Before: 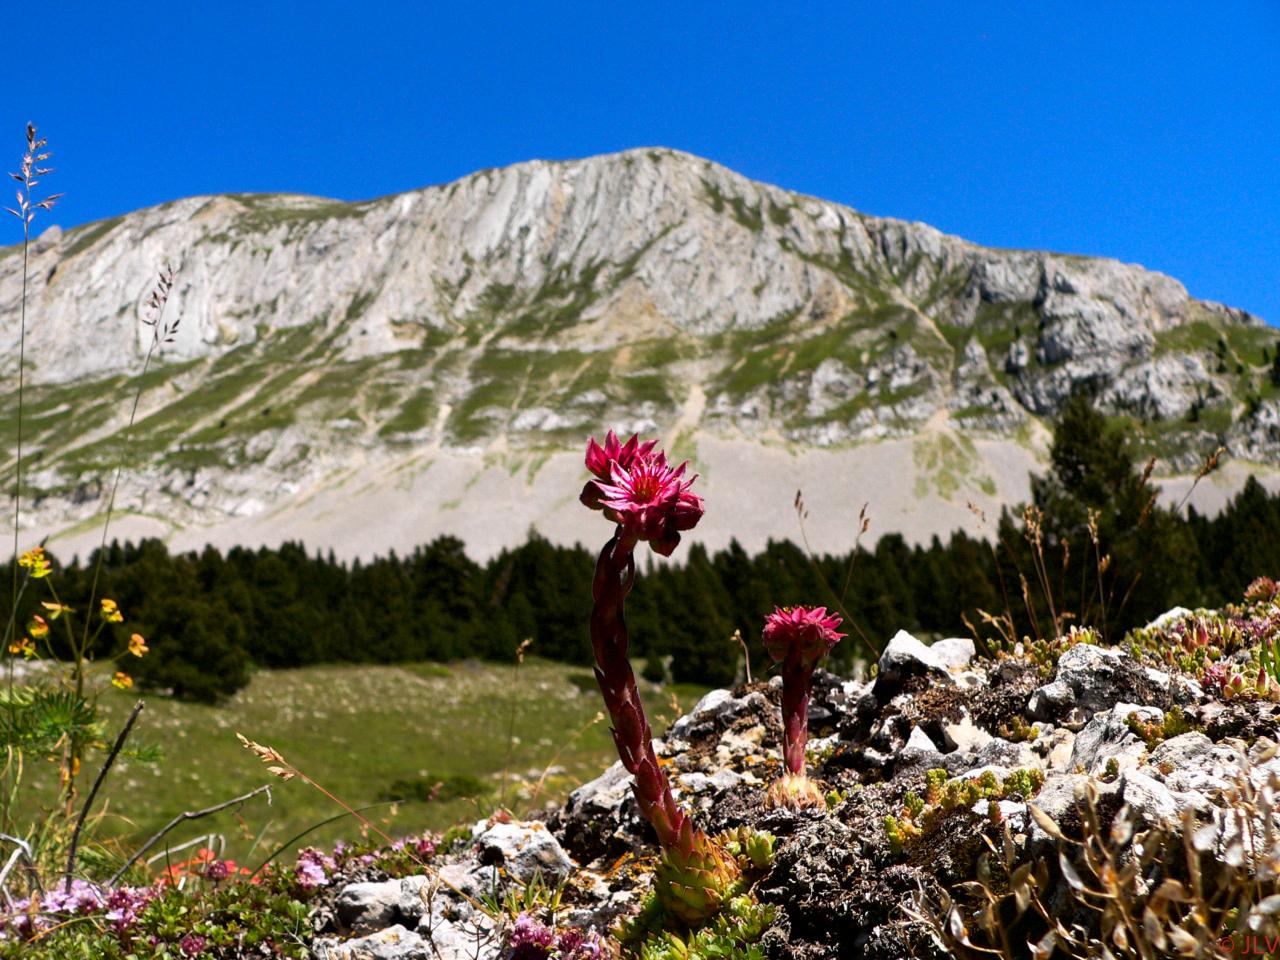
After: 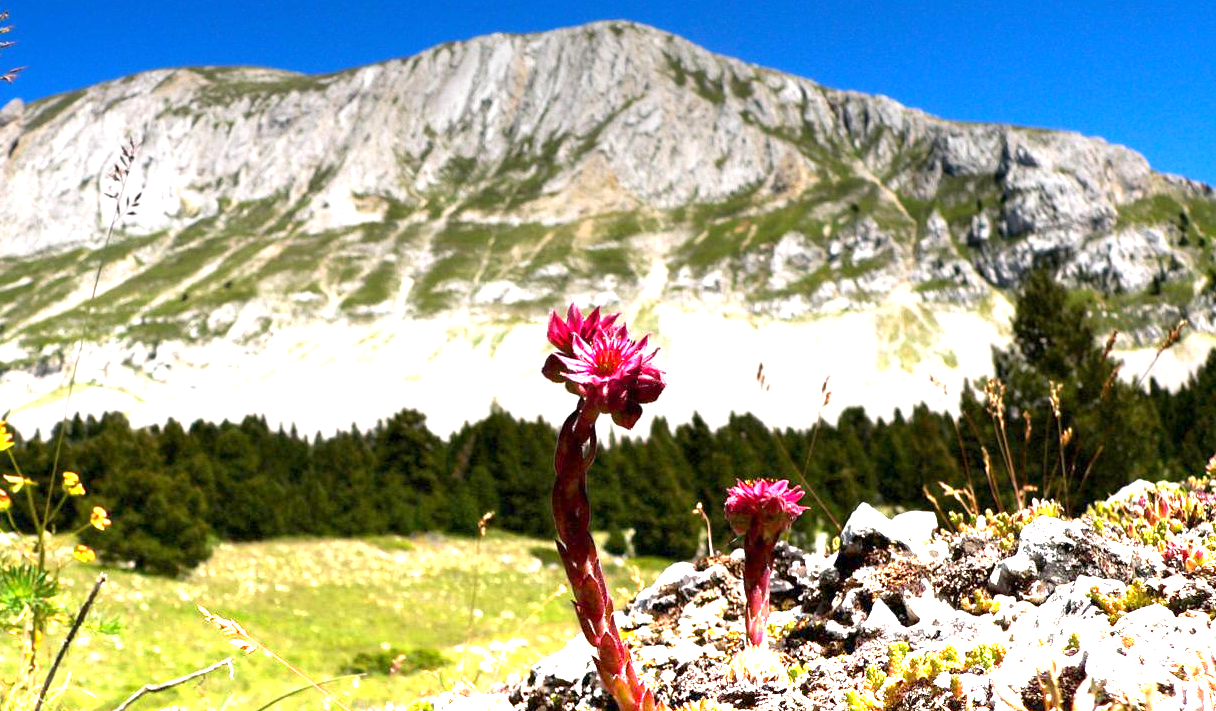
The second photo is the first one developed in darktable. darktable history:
crop and rotate: left 2.991%, top 13.302%, right 1.981%, bottom 12.636%
graduated density: density -3.9 EV
